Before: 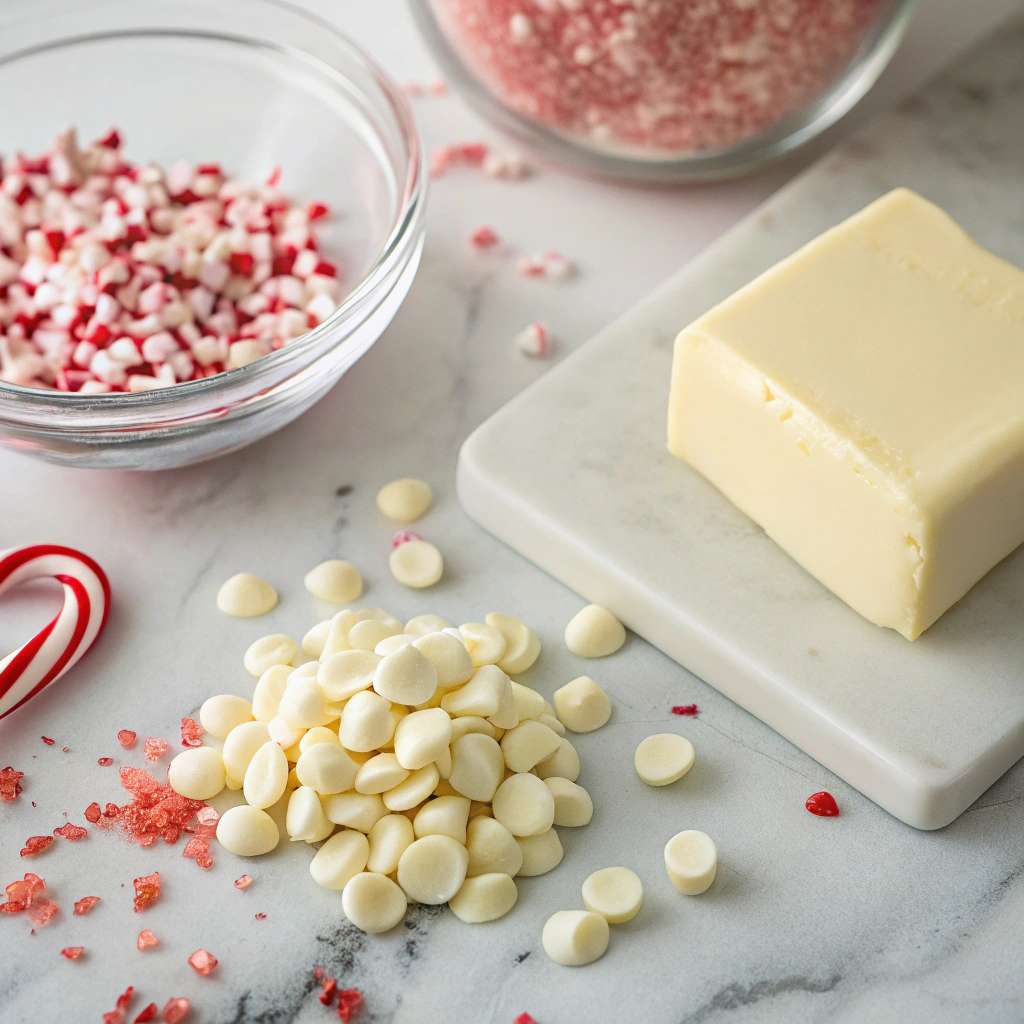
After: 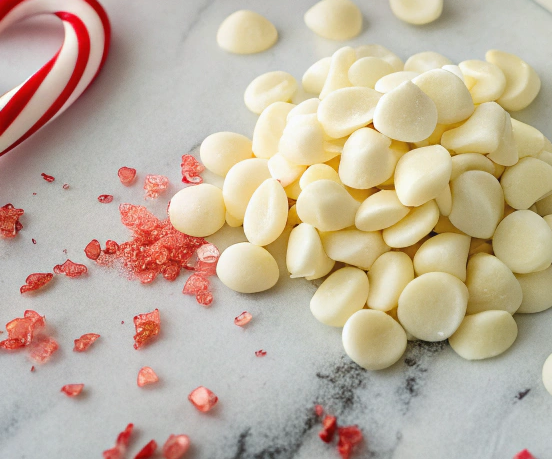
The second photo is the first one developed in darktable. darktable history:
crop and rotate: top 55.006%, right 46.075%, bottom 0.109%
